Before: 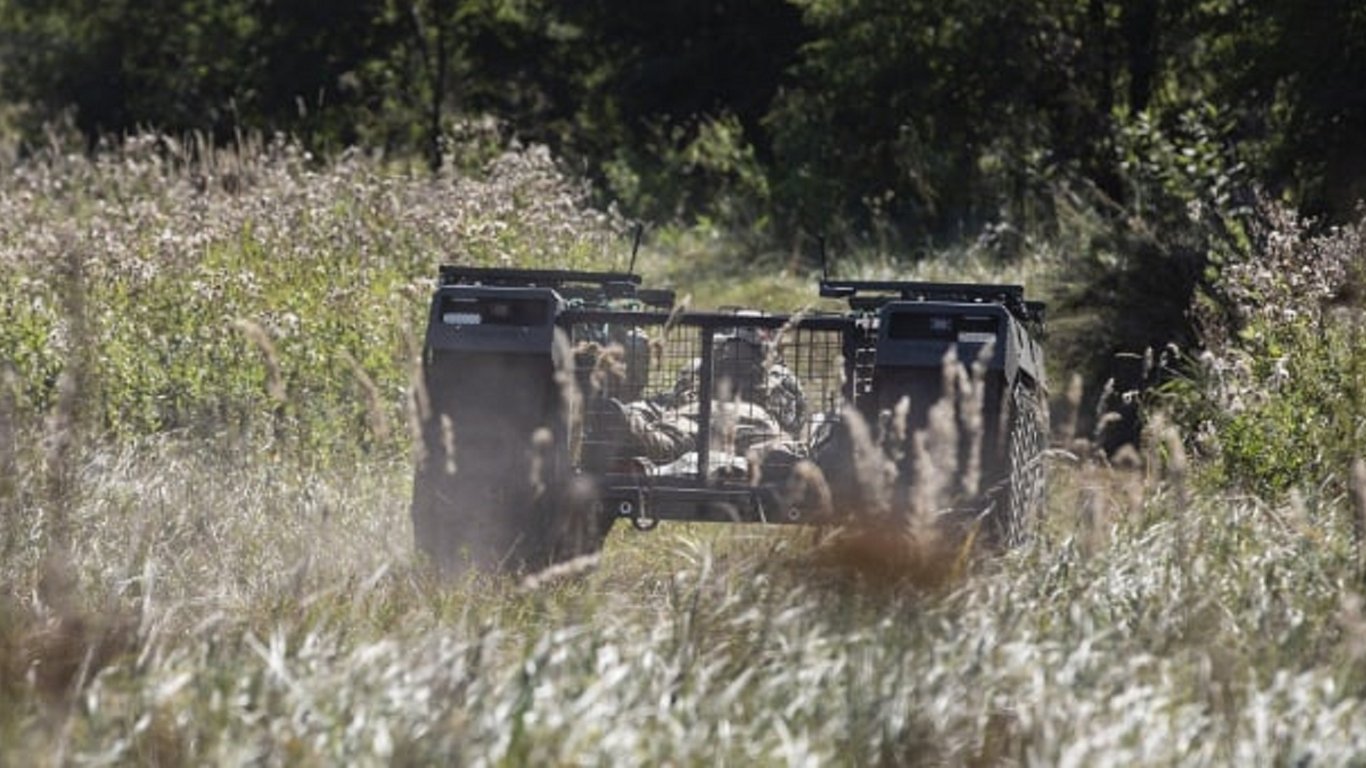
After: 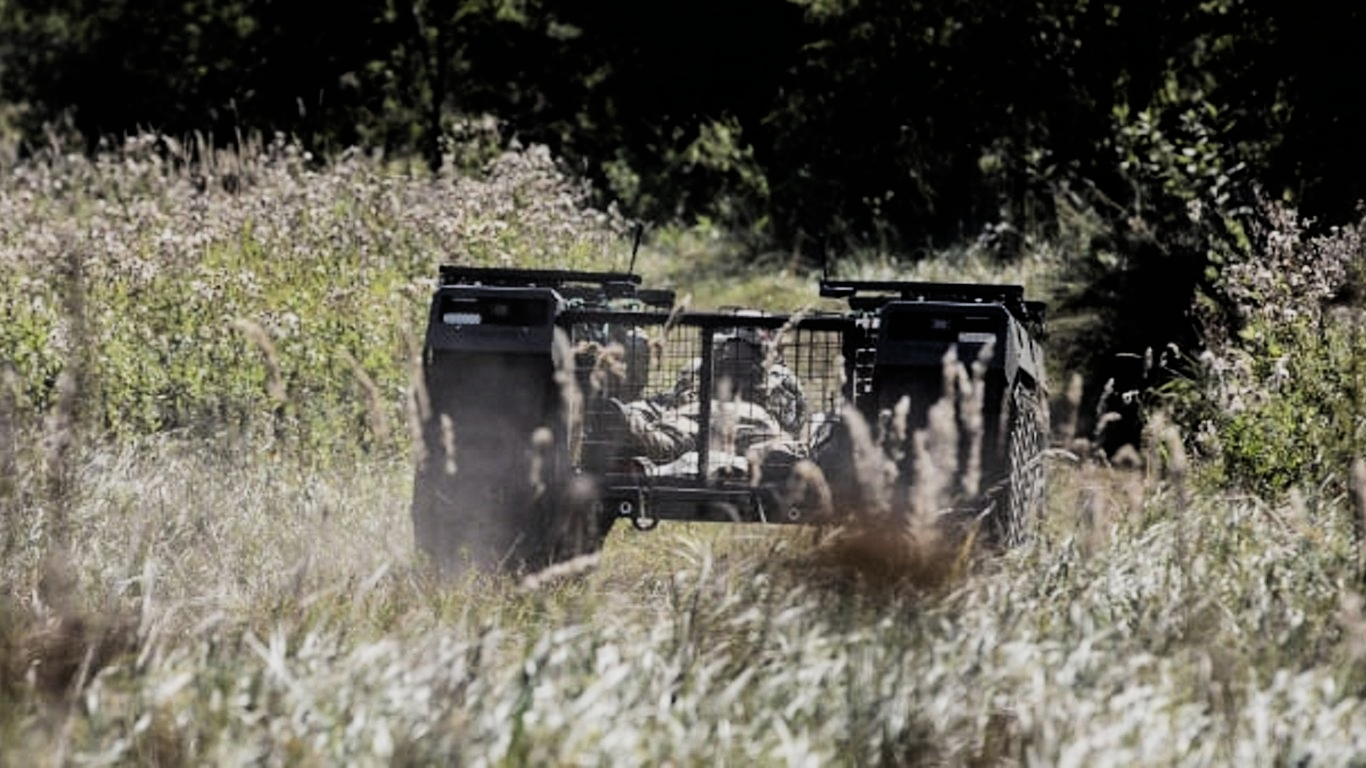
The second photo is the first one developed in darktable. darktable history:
shadows and highlights: radius 334.93, shadows 63.48, highlights 6.06, compress 87.7%, highlights color adjustment 39.73%, soften with gaussian
filmic rgb: black relative exposure -5 EV, hardness 2.88, contrast 1.4, highlights saturation mix -30%
